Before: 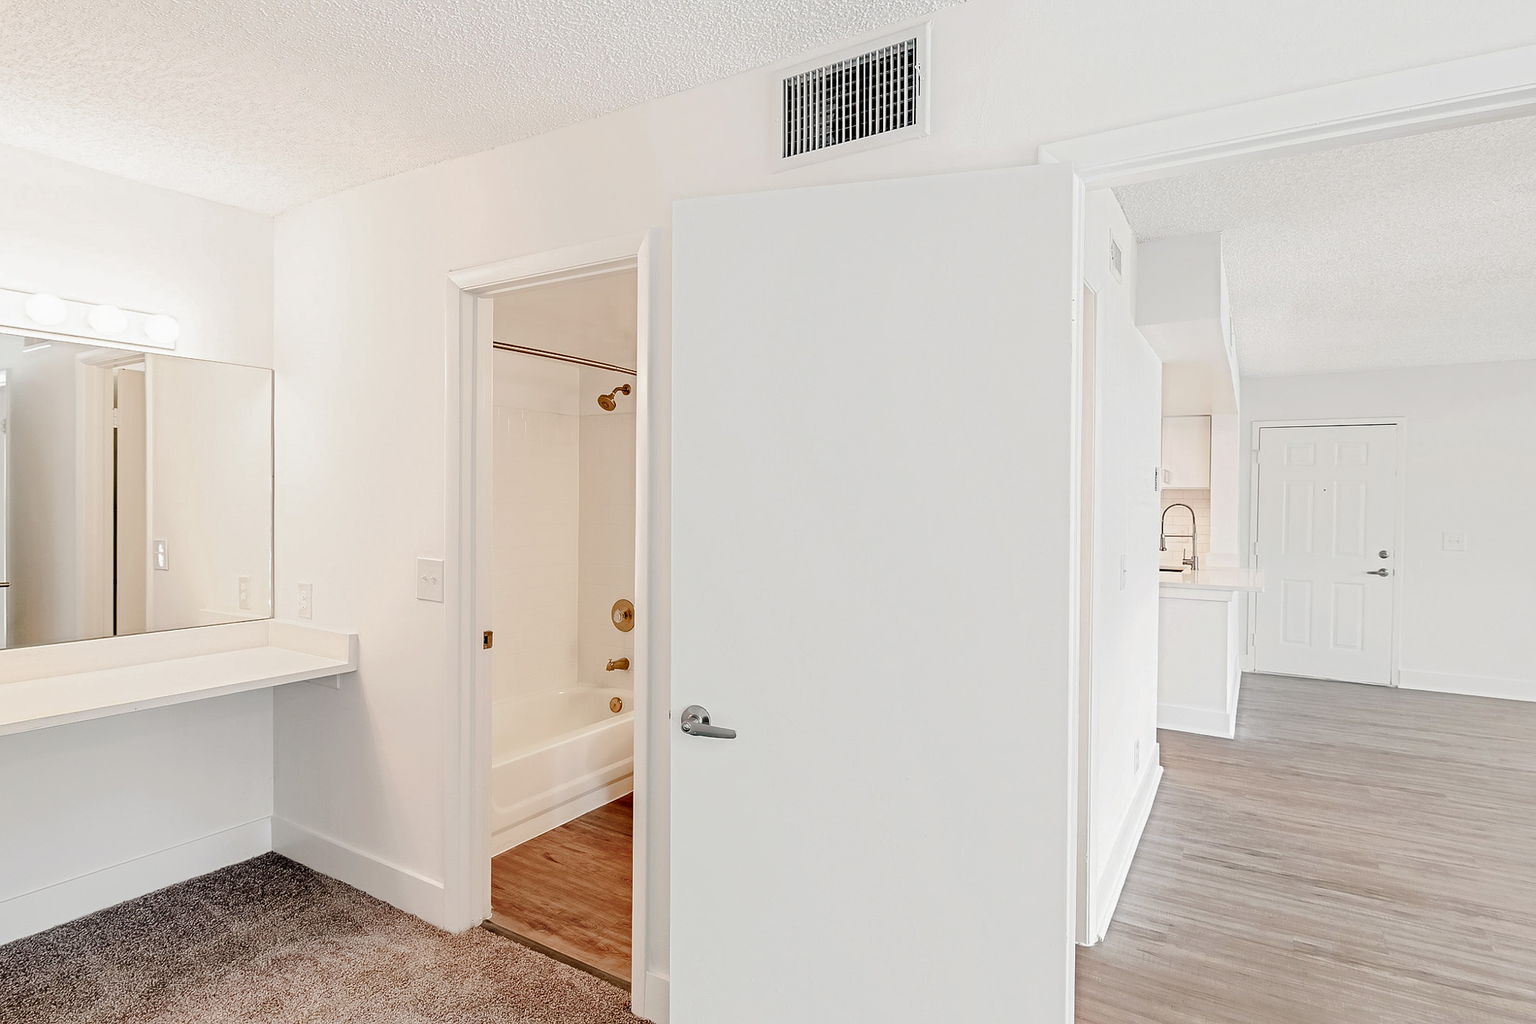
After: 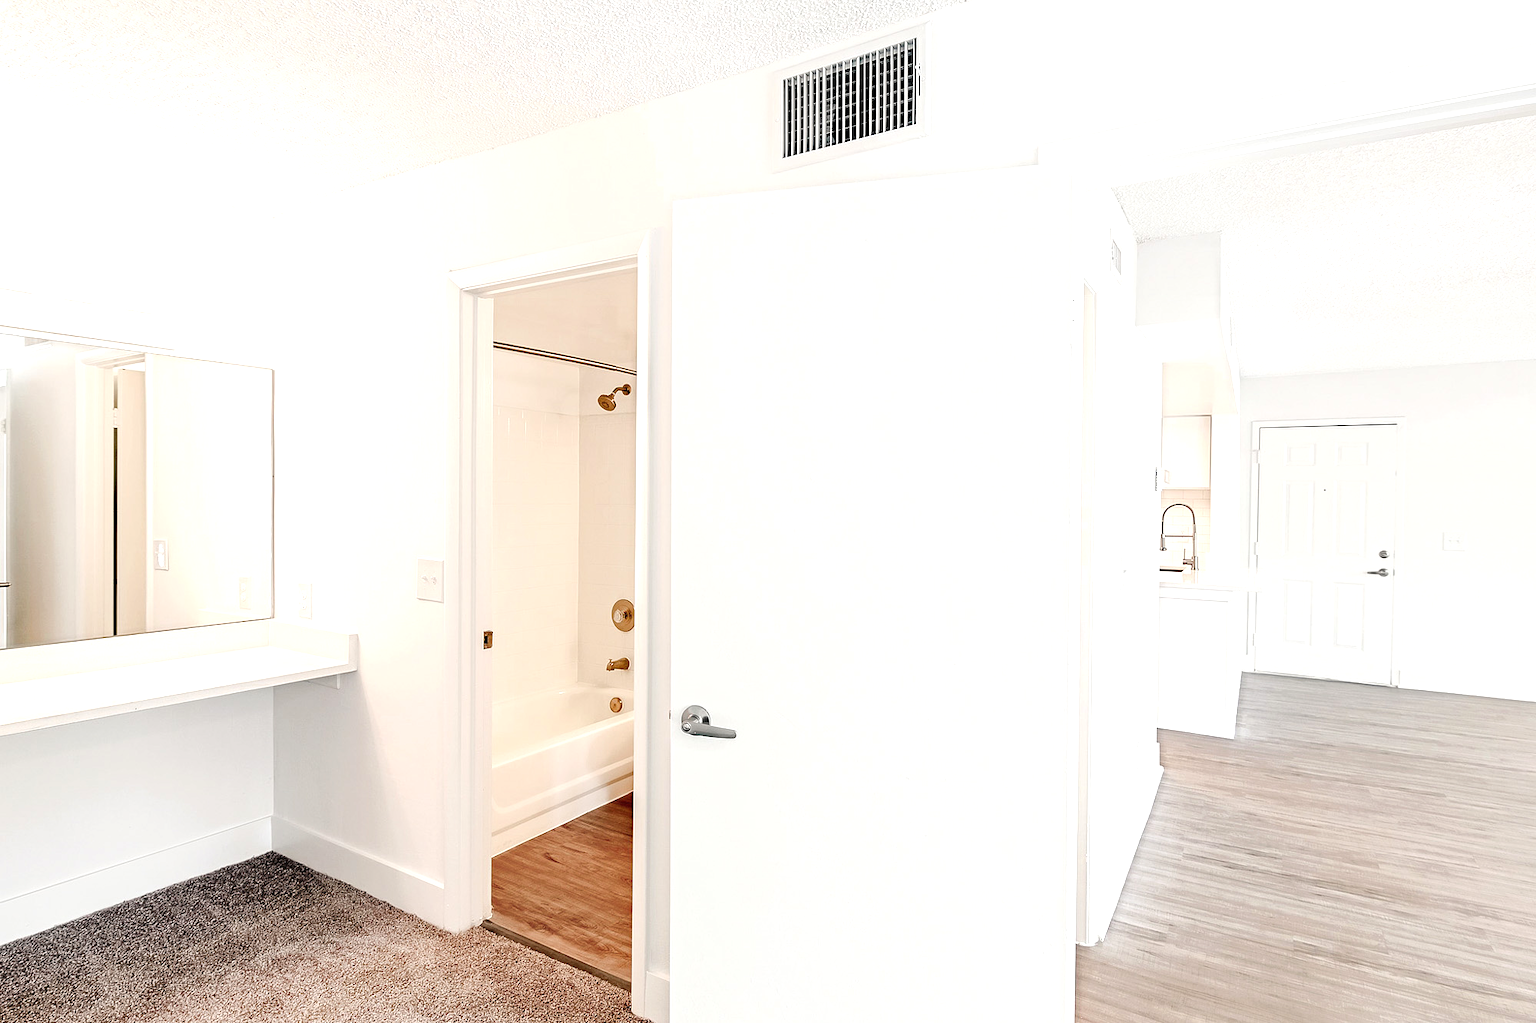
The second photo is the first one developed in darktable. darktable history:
contrast brightness saturation: saturation -0.057
exposure: exposure 0.642 EV, compensate exposure bias true, compensate highlight preservation false
